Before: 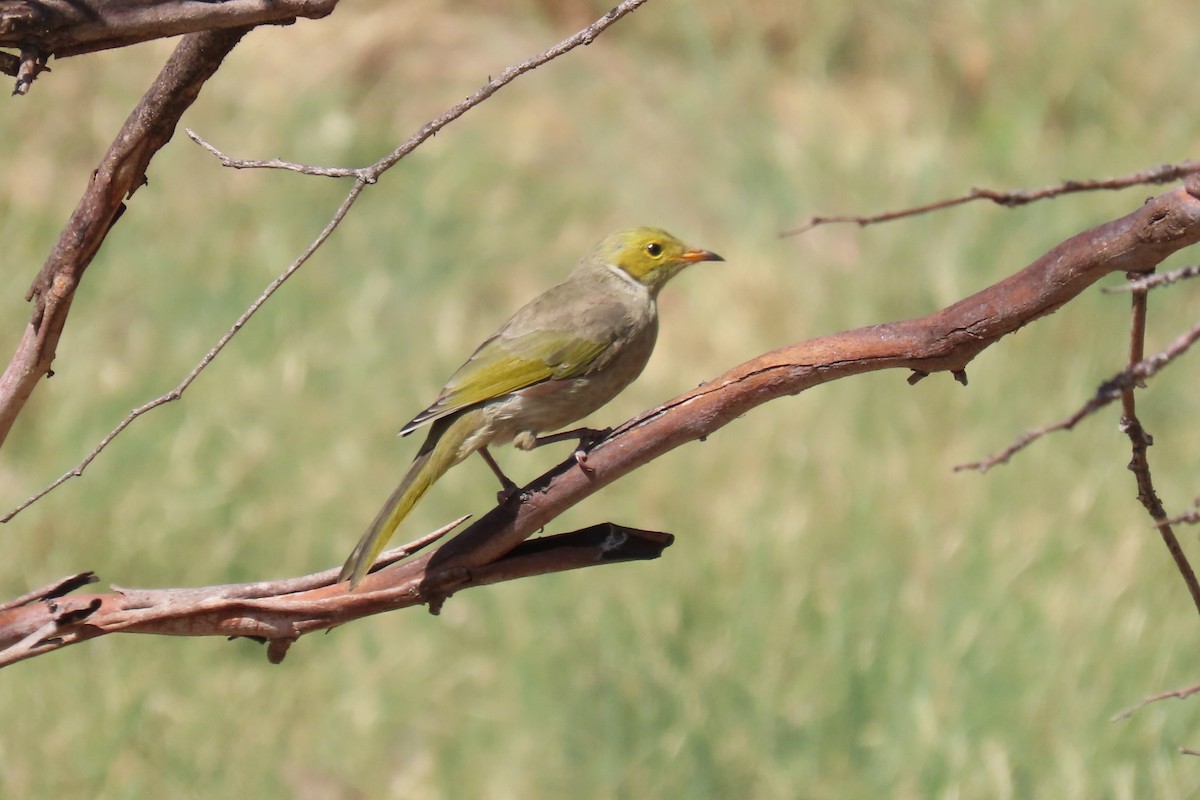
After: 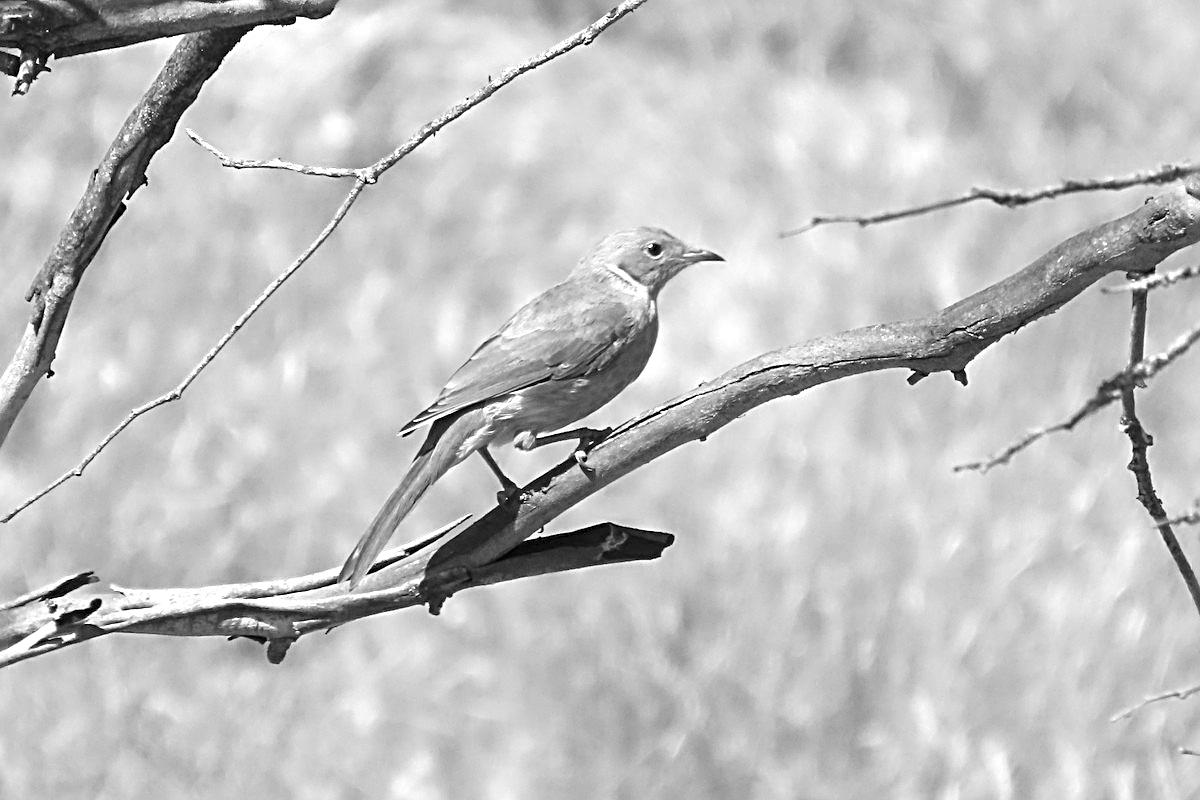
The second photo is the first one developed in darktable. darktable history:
exposure: exposure 1.15 EV, compensate highlight preservation false
color calibration: output gray [0.246, 0.254, 0.501, 0], gray › normalize channels true, illuminant same as pipeline (D50), adaptation XYZ, x 0.346, y 0.359, gamut compression 0
sharpen: radius 3.025, amount 0.757
